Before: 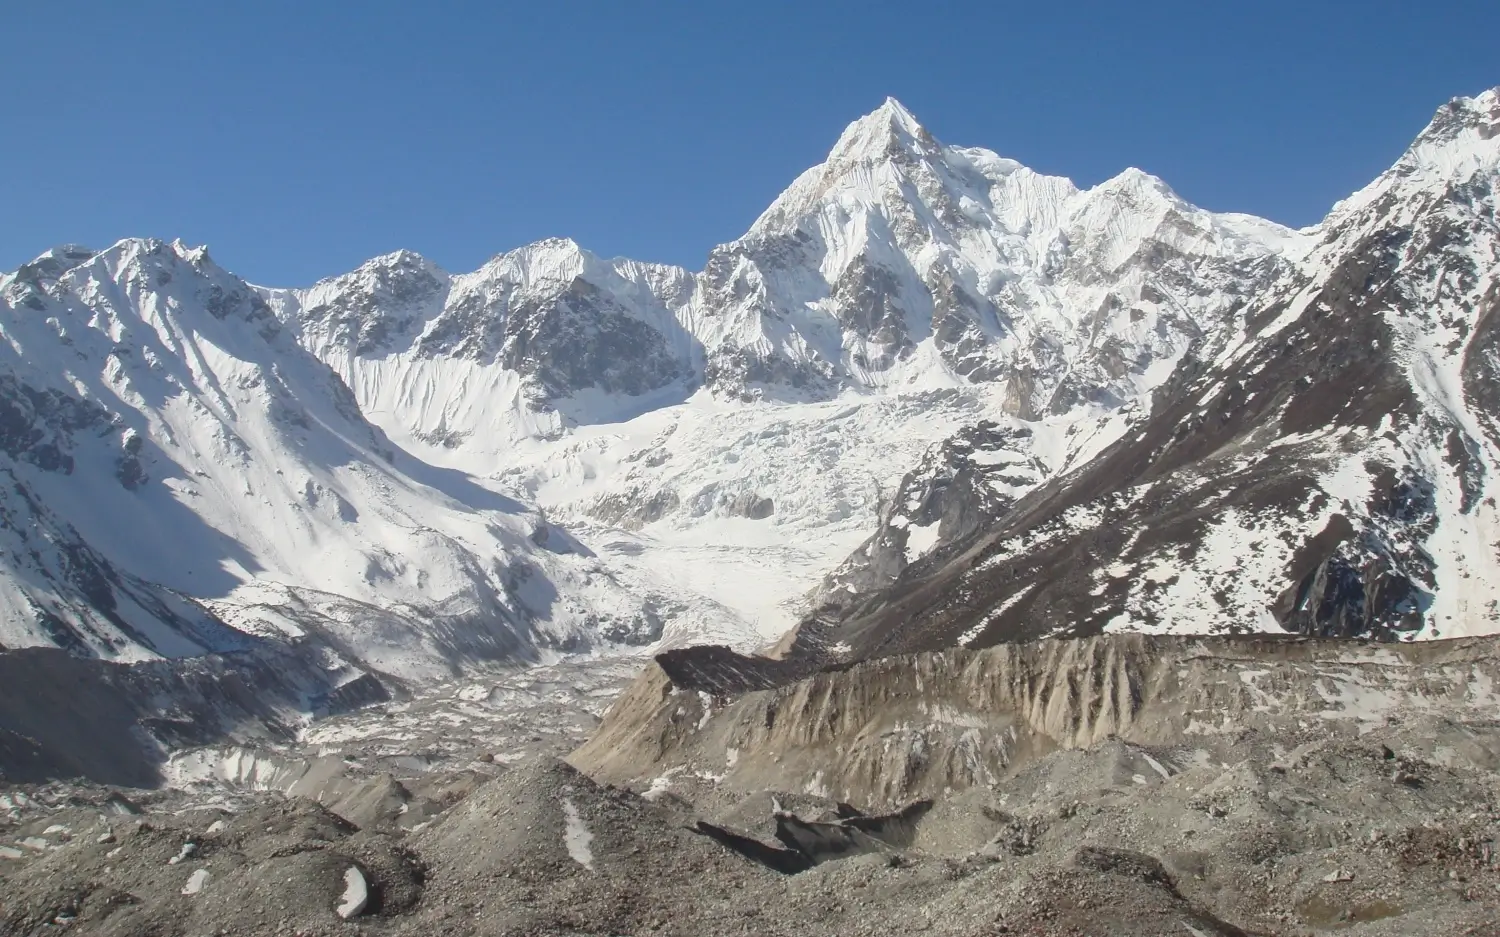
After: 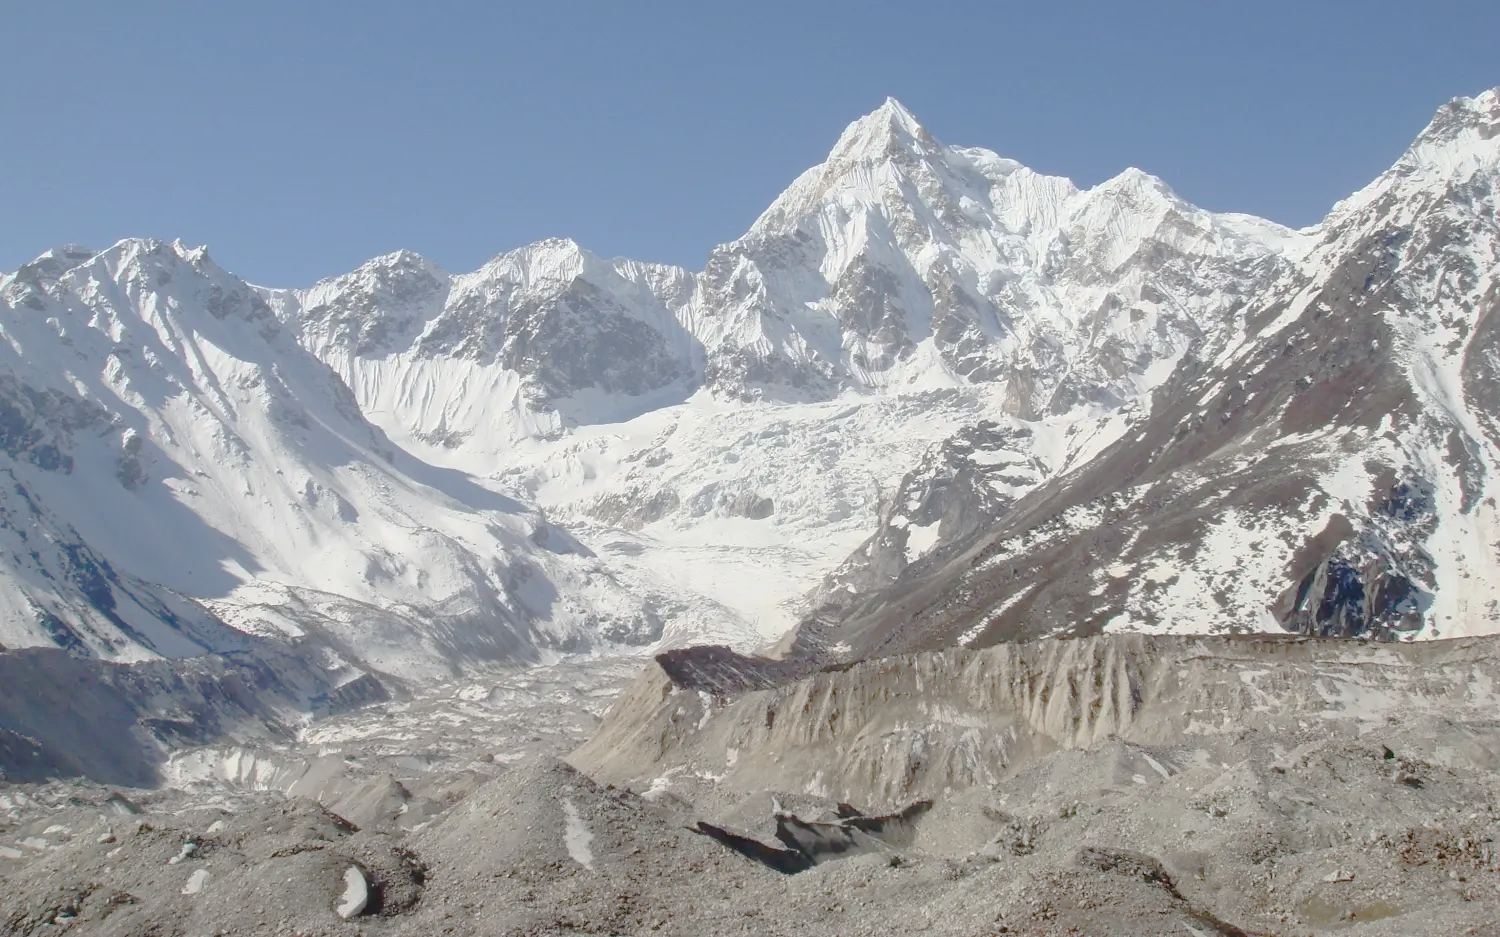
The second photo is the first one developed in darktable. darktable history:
tone curve: curves: ch0 [(0, 0) (0.003, 0.019) (0.011, 0.019) (0.025, 0.023) (0.044, 0.032) (0.069, 0.046) (0.1, 0.073) (0.136, 0.129) (0.177, 0.207) (0.224, 0.295) (0.277, 0.394) (0.335, 0.48) (0.399, 0.524) (0.468, 0.575) (0.543, 0.628) (0.623, 0.684) (0.709, 0.739) (0.801, 0.808) (0.898, 0.9) (1, 1)], preserve colors none
